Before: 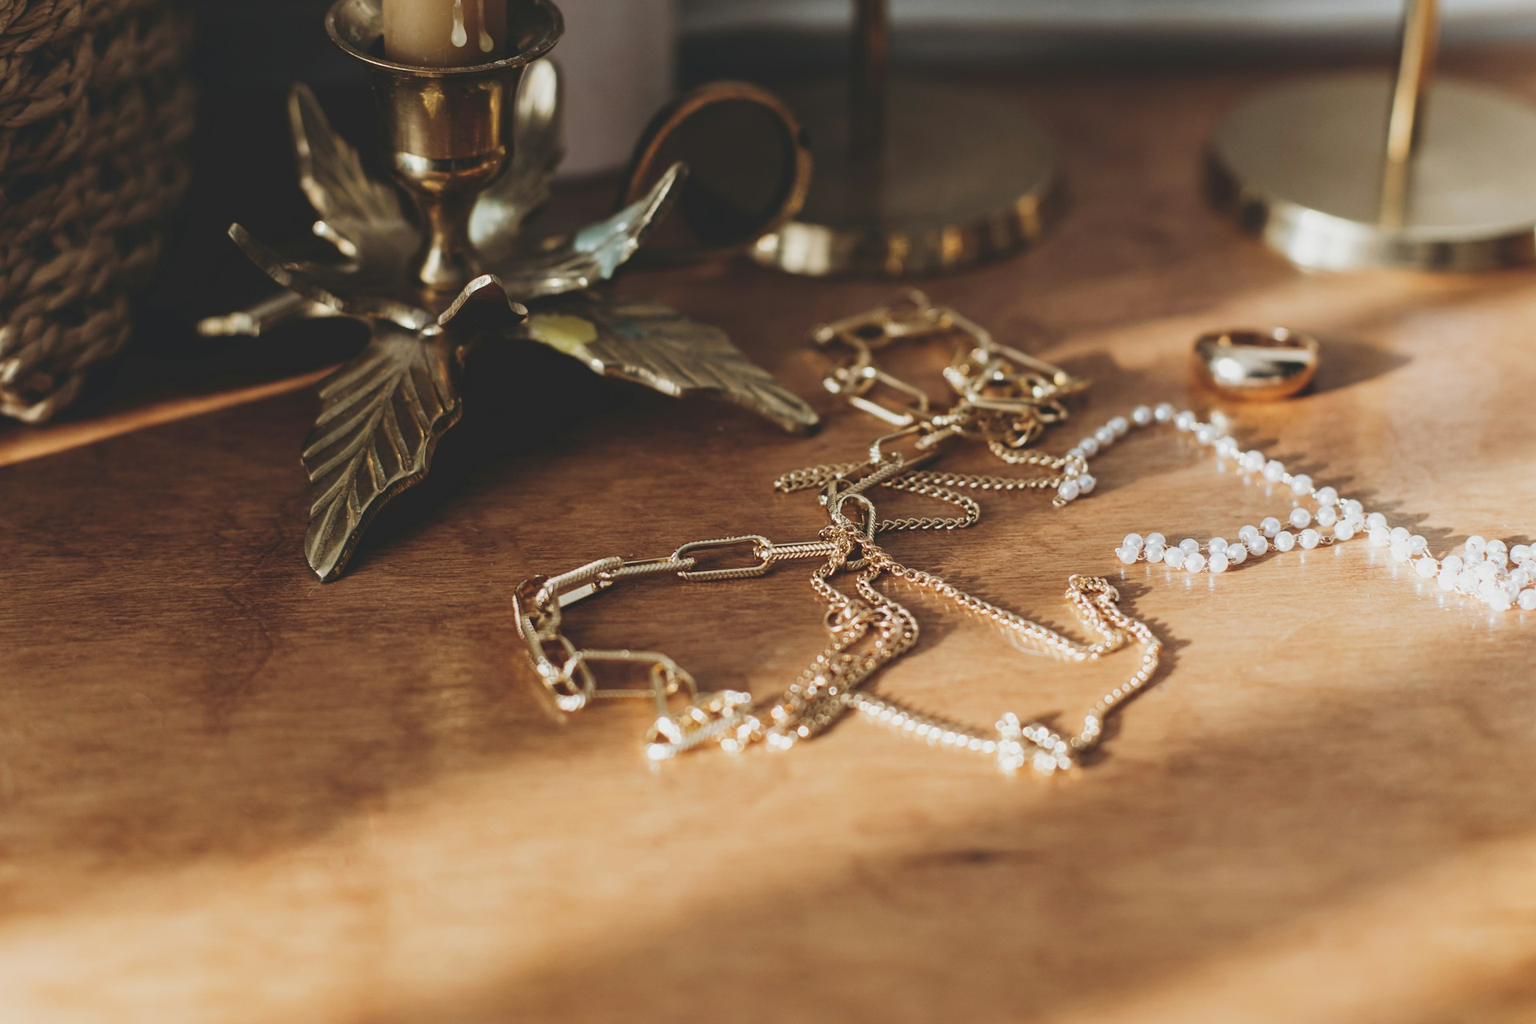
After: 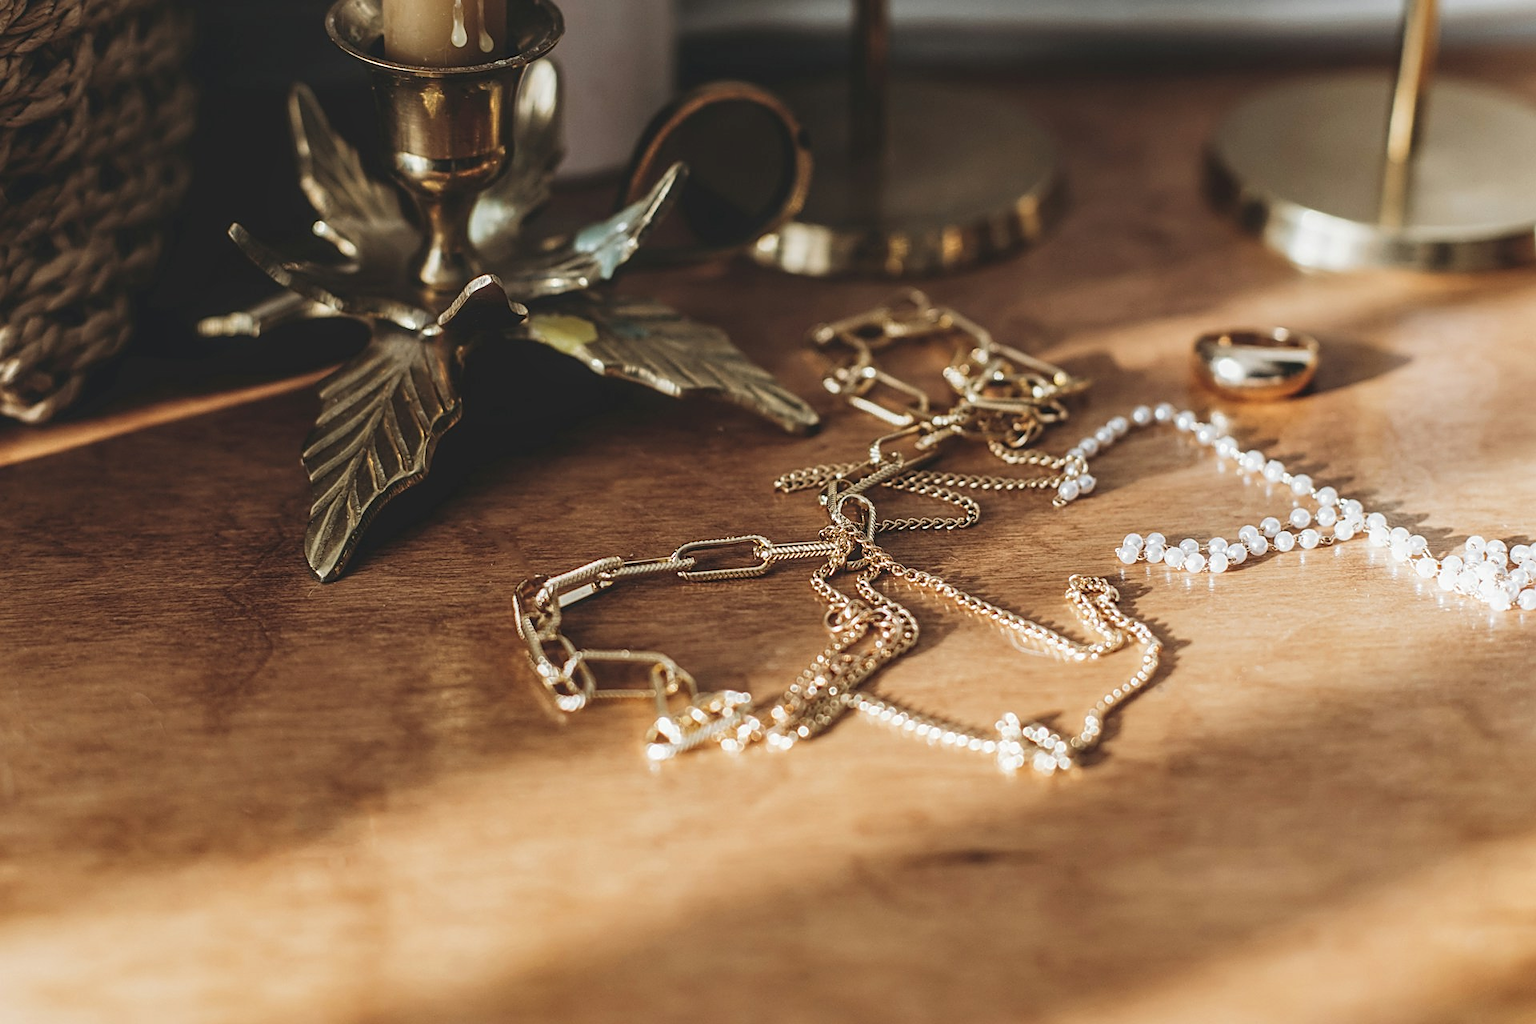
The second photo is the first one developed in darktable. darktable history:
sharpen: on, module defaults
local contrast: highlights 55%, shadows 52%, detail 130%, midtone range 0.452
